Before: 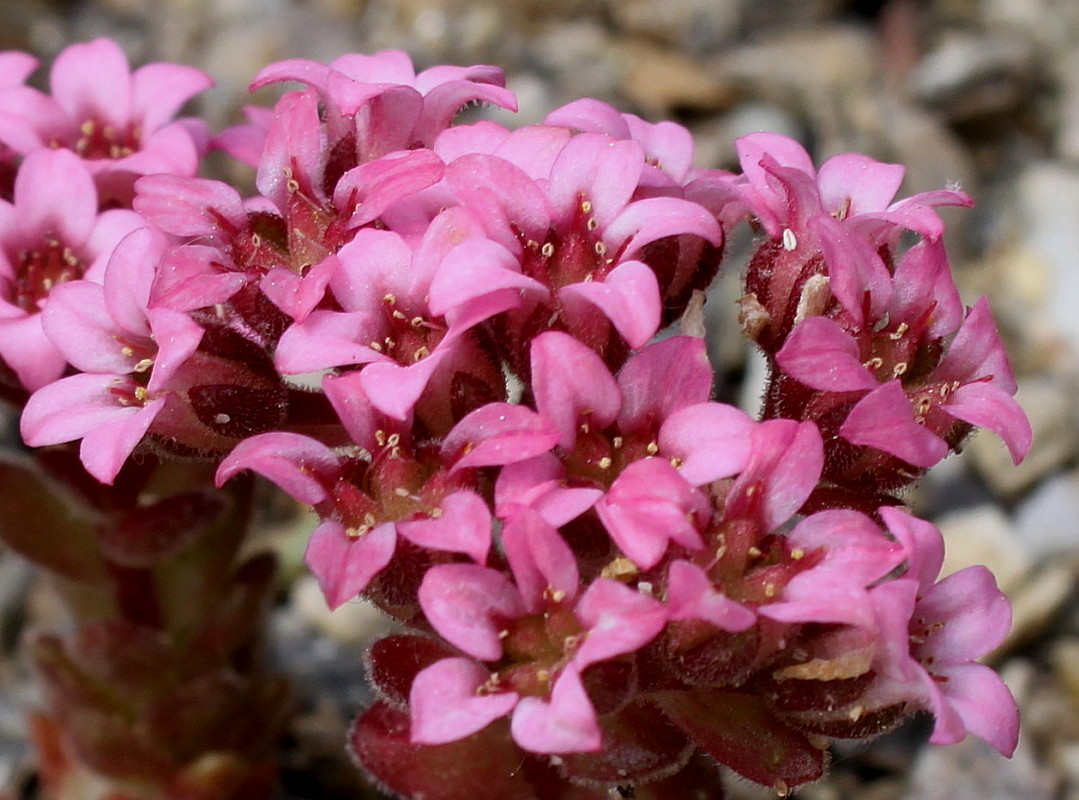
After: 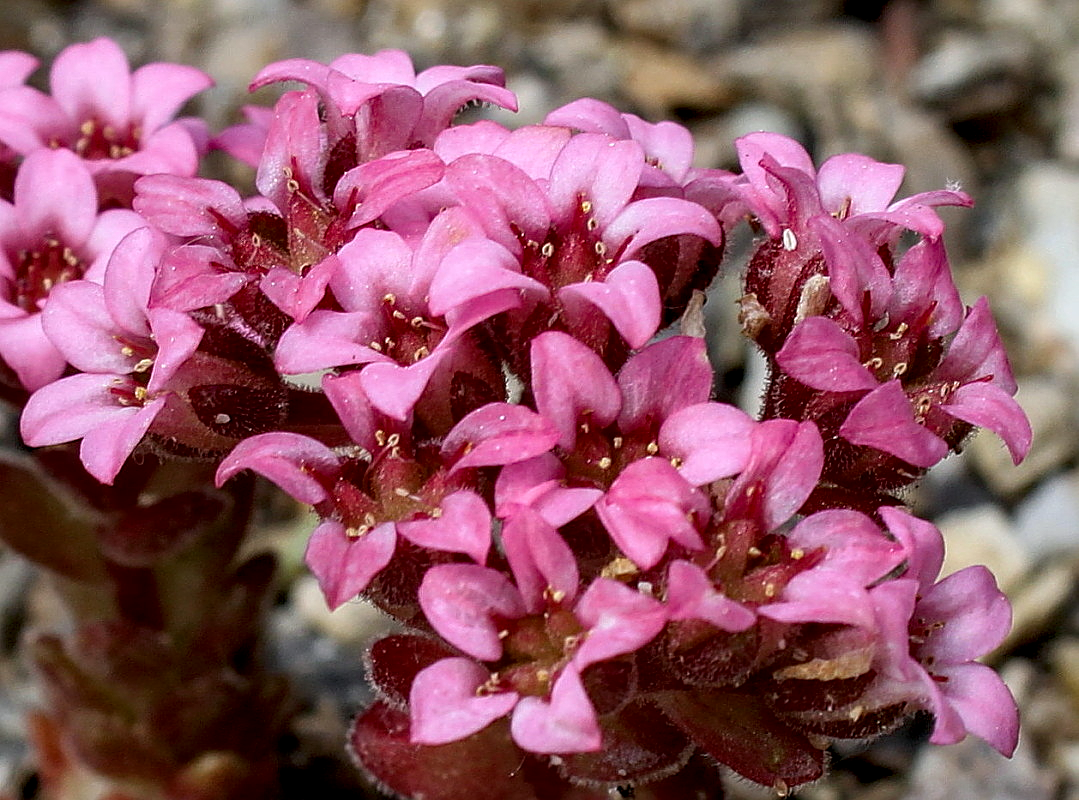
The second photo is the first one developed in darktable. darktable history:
haze removal: strength 0.099, adaptive false
local contrast: detail 138%
sharpen: on, module defaults
